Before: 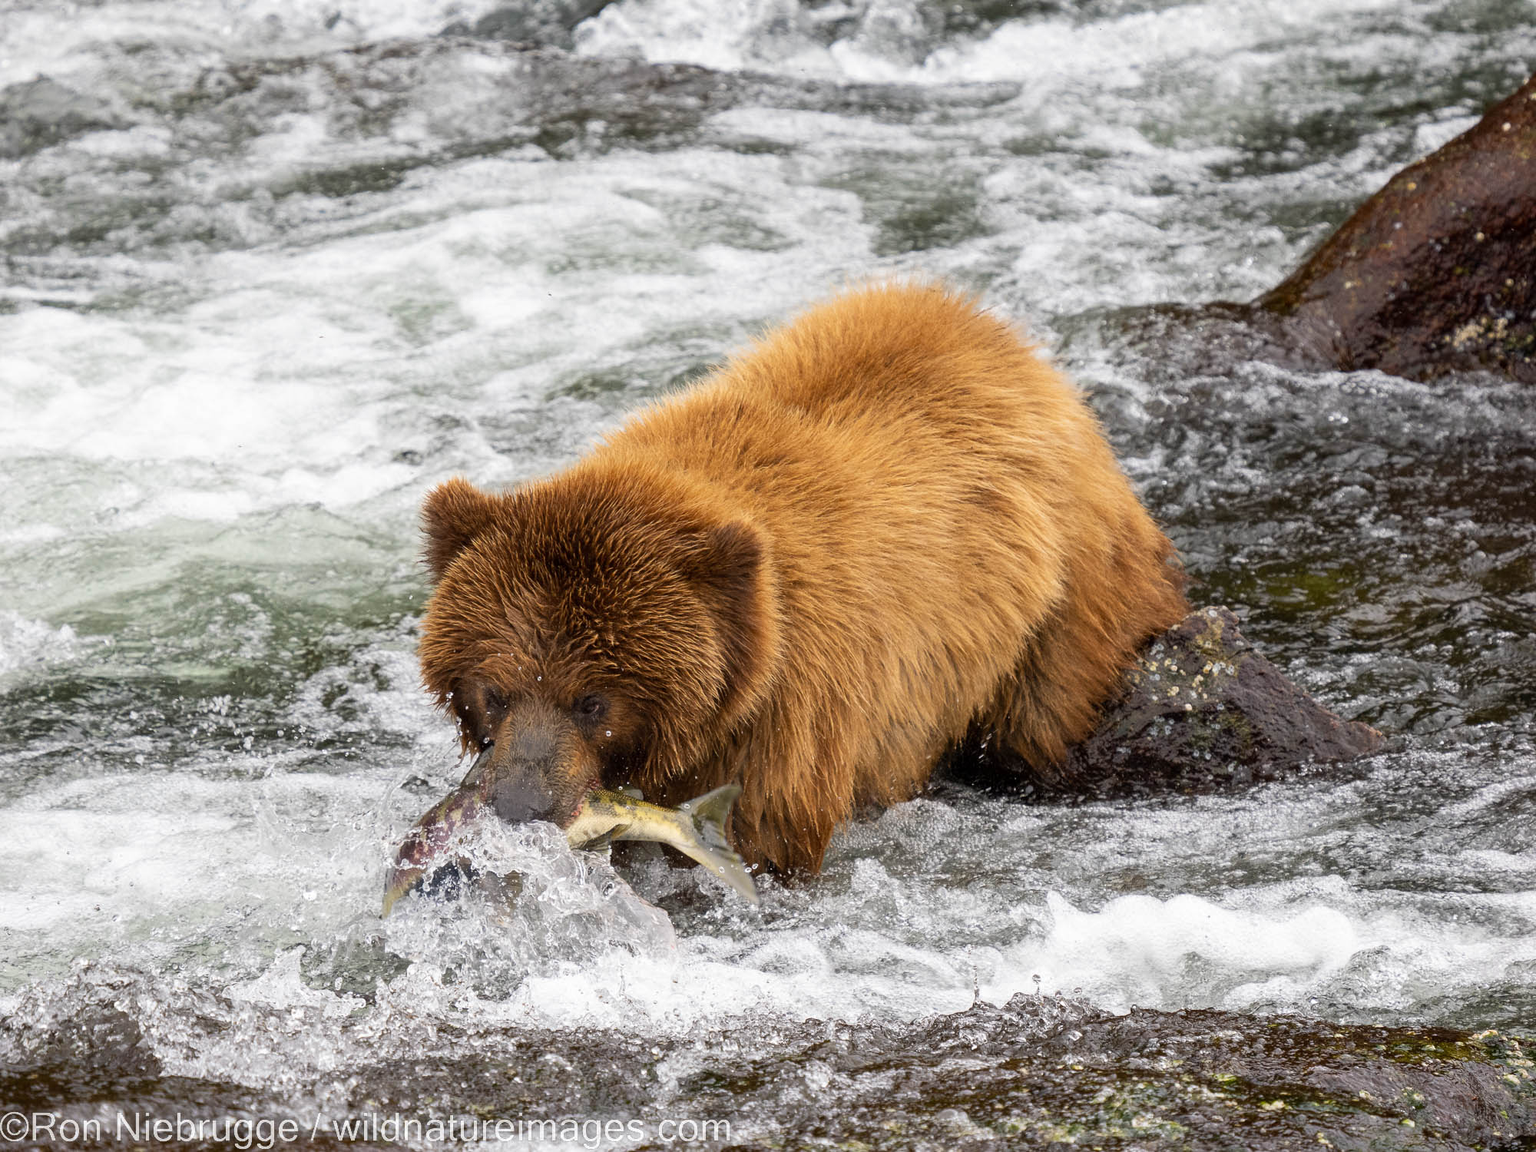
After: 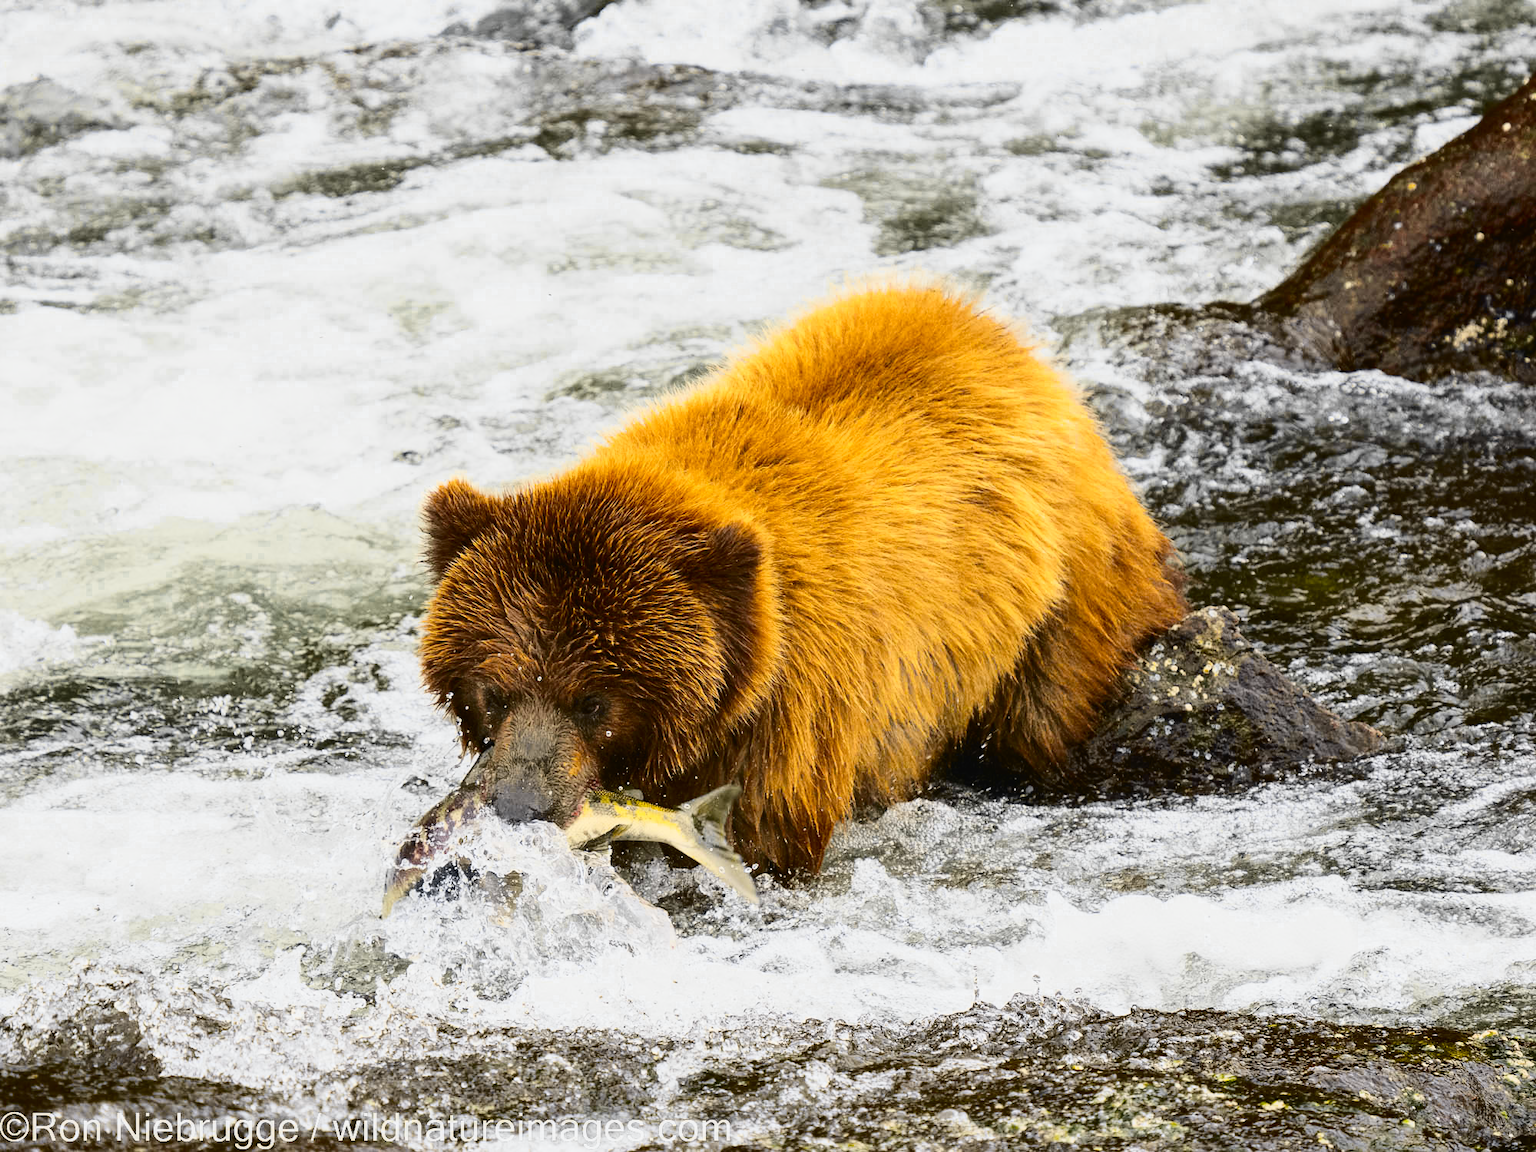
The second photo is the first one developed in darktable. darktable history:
tone curve: curves: ch0 [(0.003, 0.023) (0.071, 0.052) (0.249, 0.201) (0.466, 0.557) (0.625, 0.761) (0.783, 0.9) (0.994, 0.968)]; ch1 [(0, 0) (0.262, 0.227) (0.417, 0.386) (0.469, 0.467) (0.502, 0.498) (0.531, 0.521) (0.576, 0.586) (0.612, 0.634) (0.634, 0.68) (0.686, 0.728) (0.994, 0.987)]; ch2 [(0, 0) (0.262, 0.188) (0.385, 0.353) (0.427, 0.424) (0.495, 0.493) (0.518, 0.544) (0.55, 0.579) (0.595, 0.621) (0.644, 0.748) (1, 1)], color space Lab, independent channels, preserve colors none
color zones: curves: ch0 [(0.035, 0.242) (0.25, 0.5) (0.384, 0.214) (0.488, 0.255) (0.75, 0.5)]; ch1 [(0.063, 0.379) (0.25, 0.5) (0.354, 0.201) (0.489, 0.085) (0.729, 0.271)]; ch2 [(0.25, 0.5) (0.38, 0.517) (0.442, 0.51) (0.735, 0.456)]
